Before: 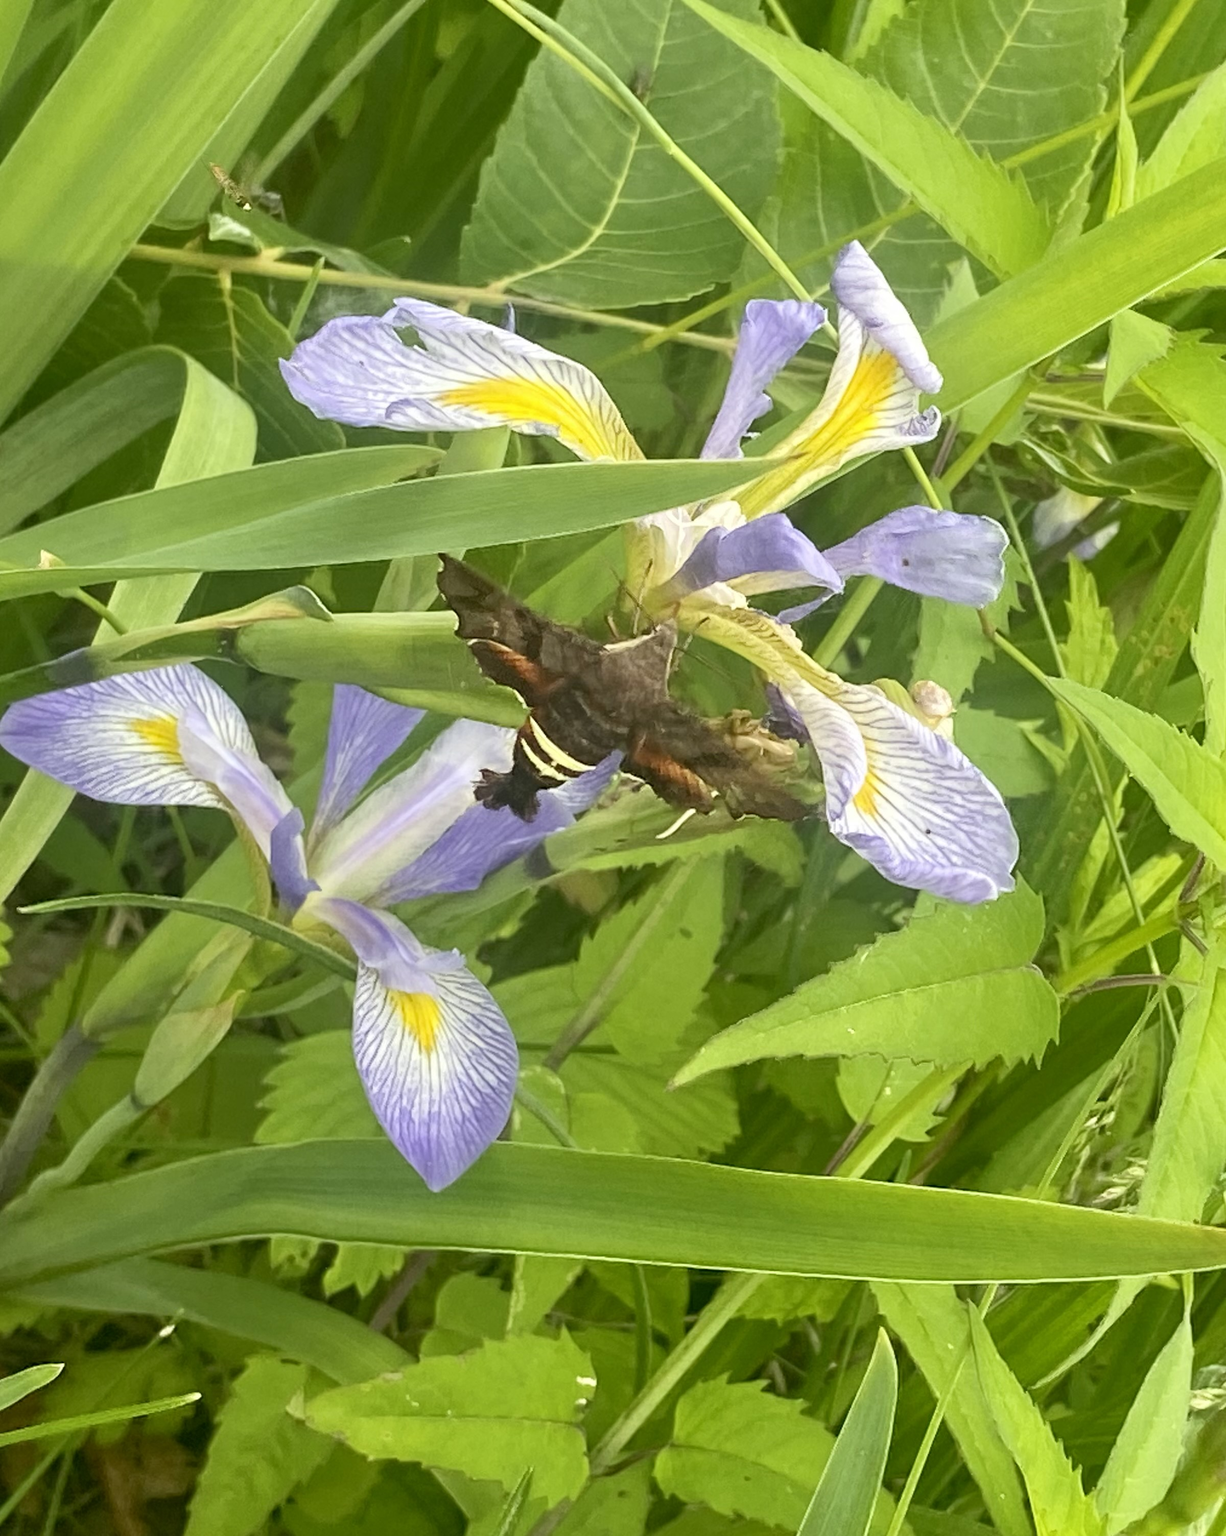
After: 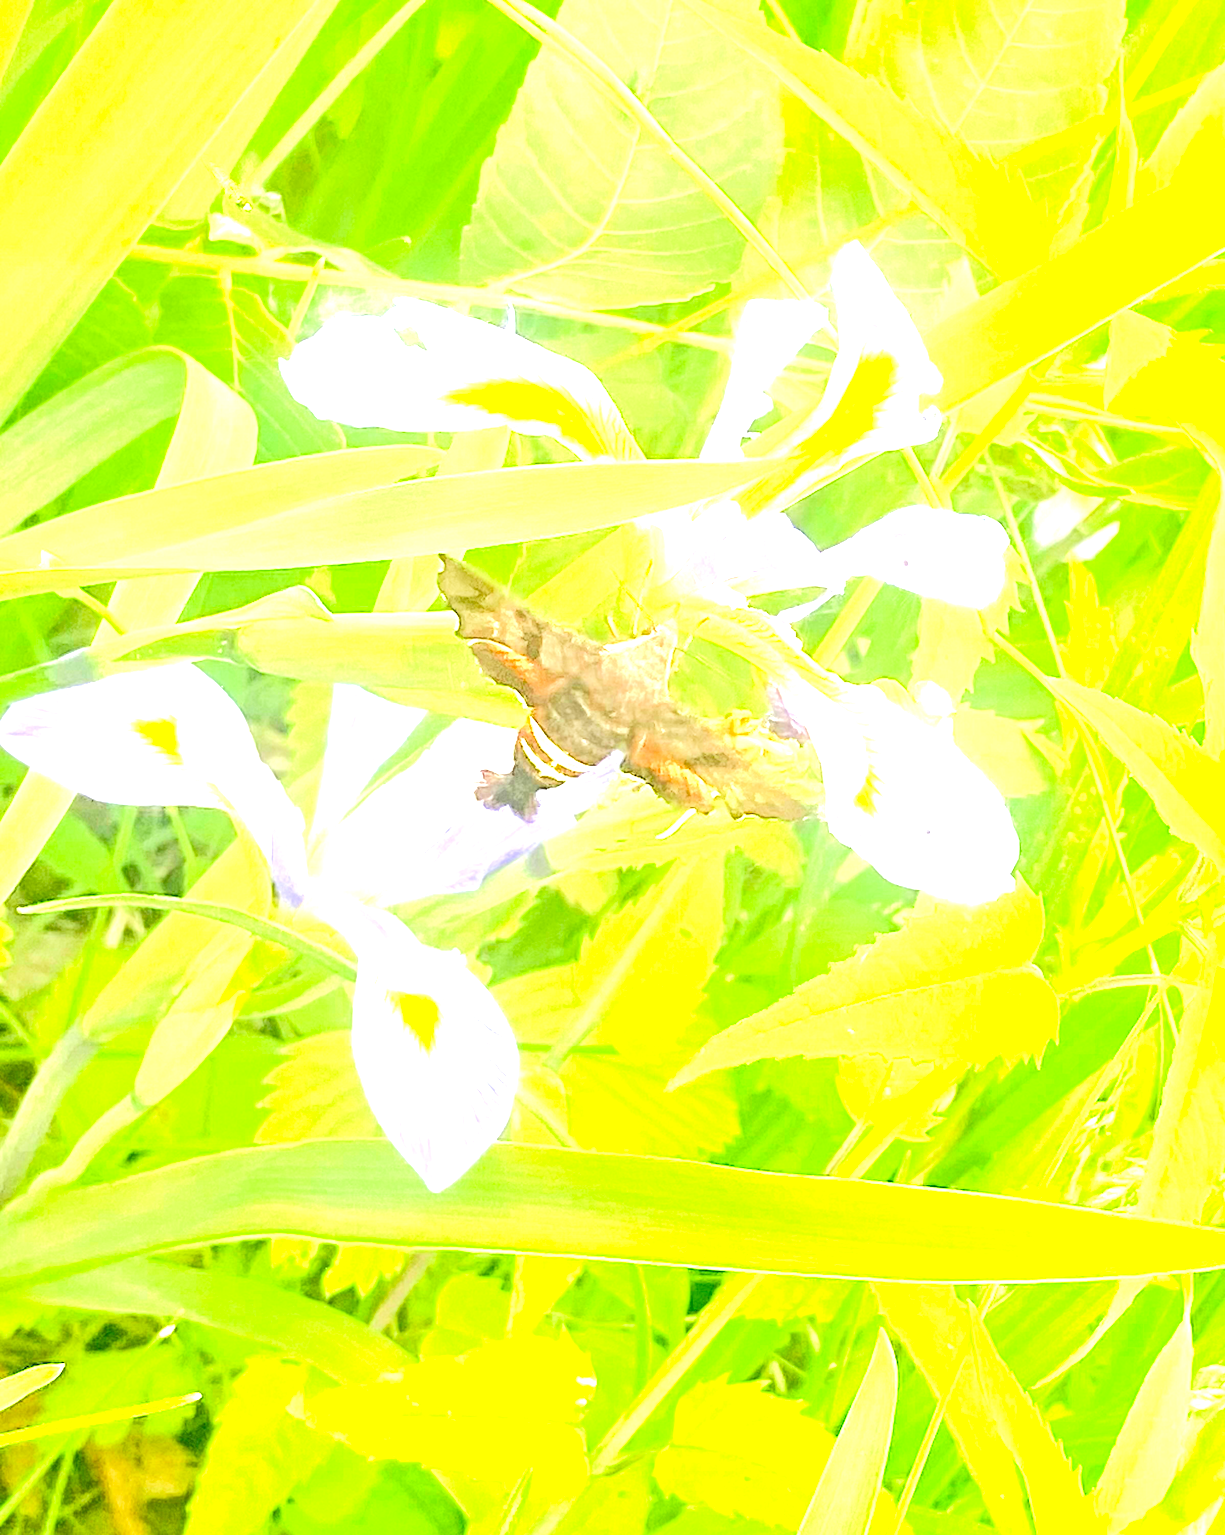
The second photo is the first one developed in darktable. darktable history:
tone equalizer: -8 EV 1.97 EV, -7 EV 1.98 EV, -6 EV 2 EV, -5 EV 1.98 EV, -4 EV 1.99 EV, -3 EV 1.49 EV, -2 EV 0.983 EV, -1 EV 0.496 EV, edges refinement/feathering 500, mask exposure compensation -1.57 EV, preserve details no
local contrast: on, module defaults
exposure: black level correction 0, exposure 1.898 EV, compensate highlight preservation false
